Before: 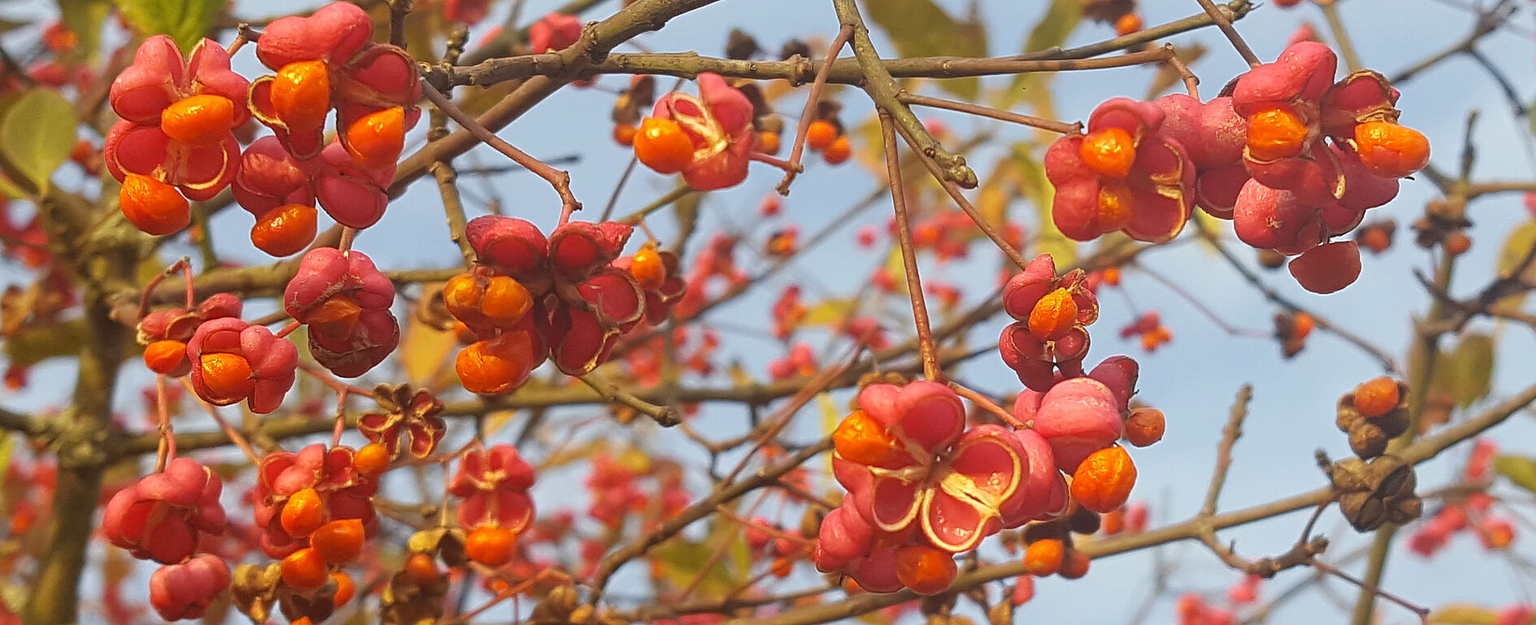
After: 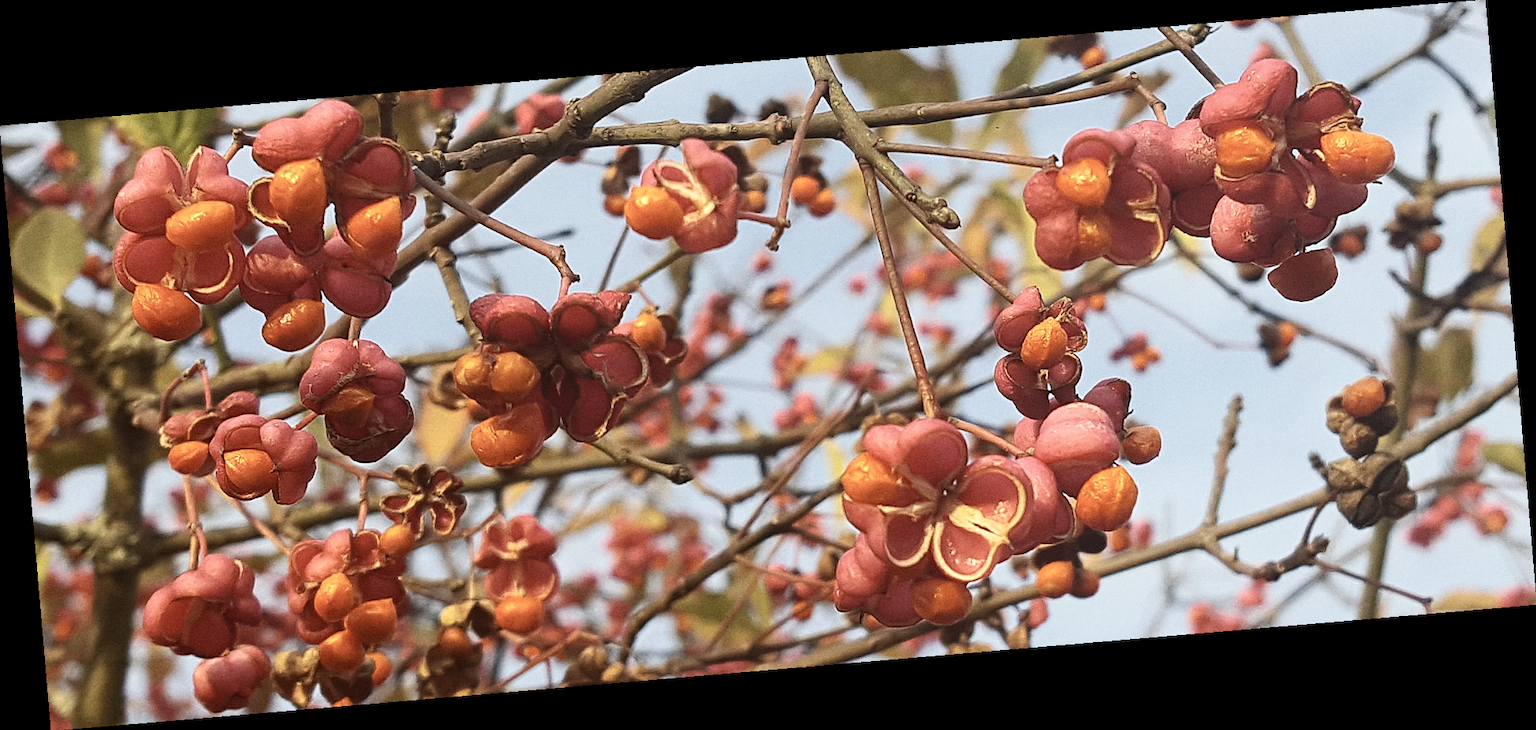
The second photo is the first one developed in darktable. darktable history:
rotate and perspective: rotation -4.86°, automatic cropping off
grain: coarseness 0.09 ISO
contrast brightness saturation: contrast 0.25, saturation -0.31
